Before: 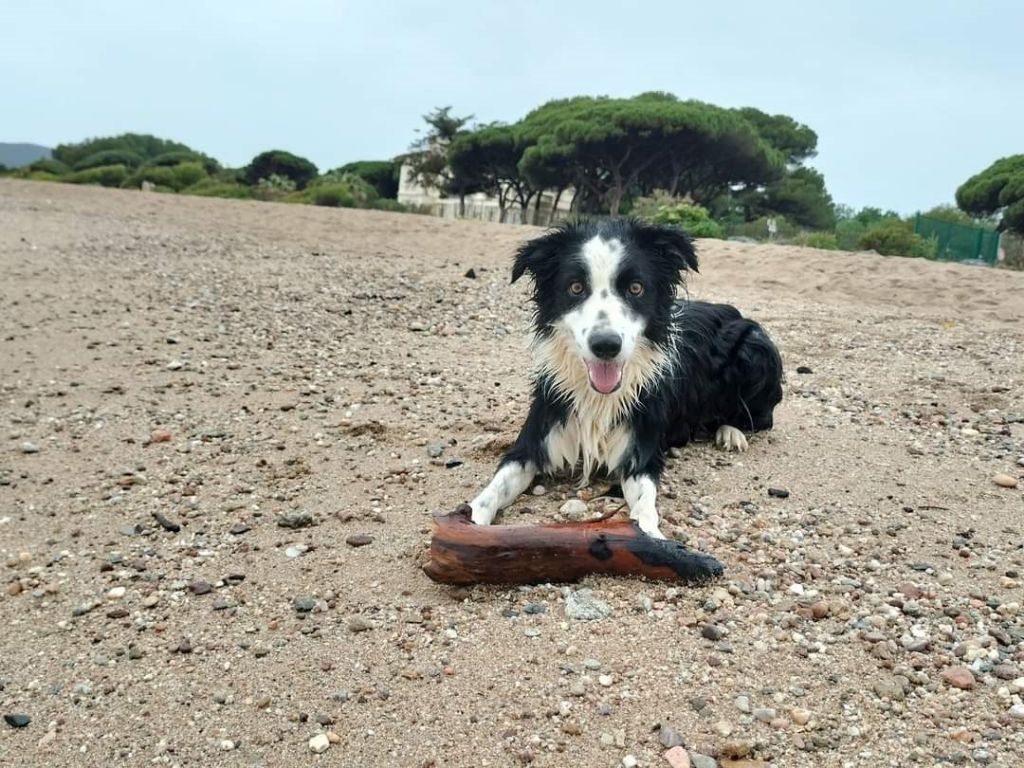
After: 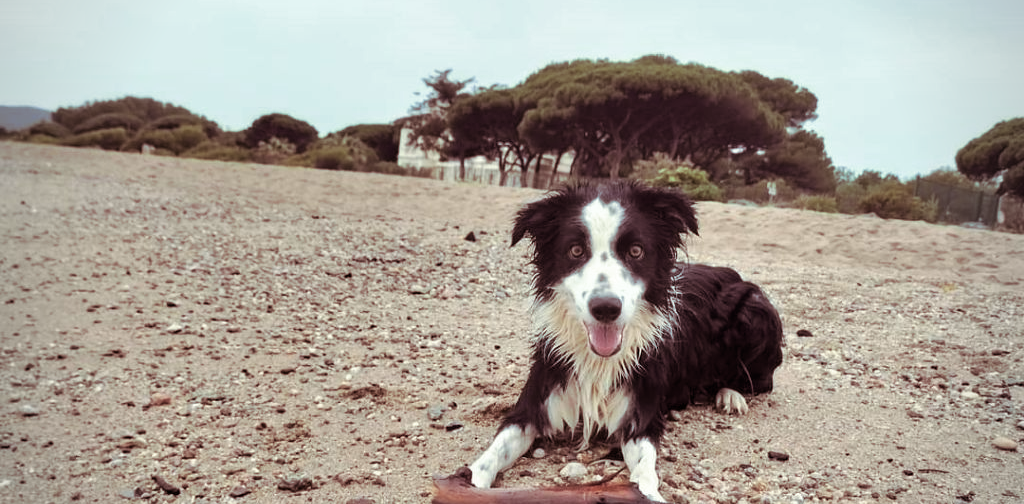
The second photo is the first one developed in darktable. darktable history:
split-toning: on, module defaults
crop and rotate: top 4.848%, bottom 29.503%
vignetting: fall-off radius 60.92%
